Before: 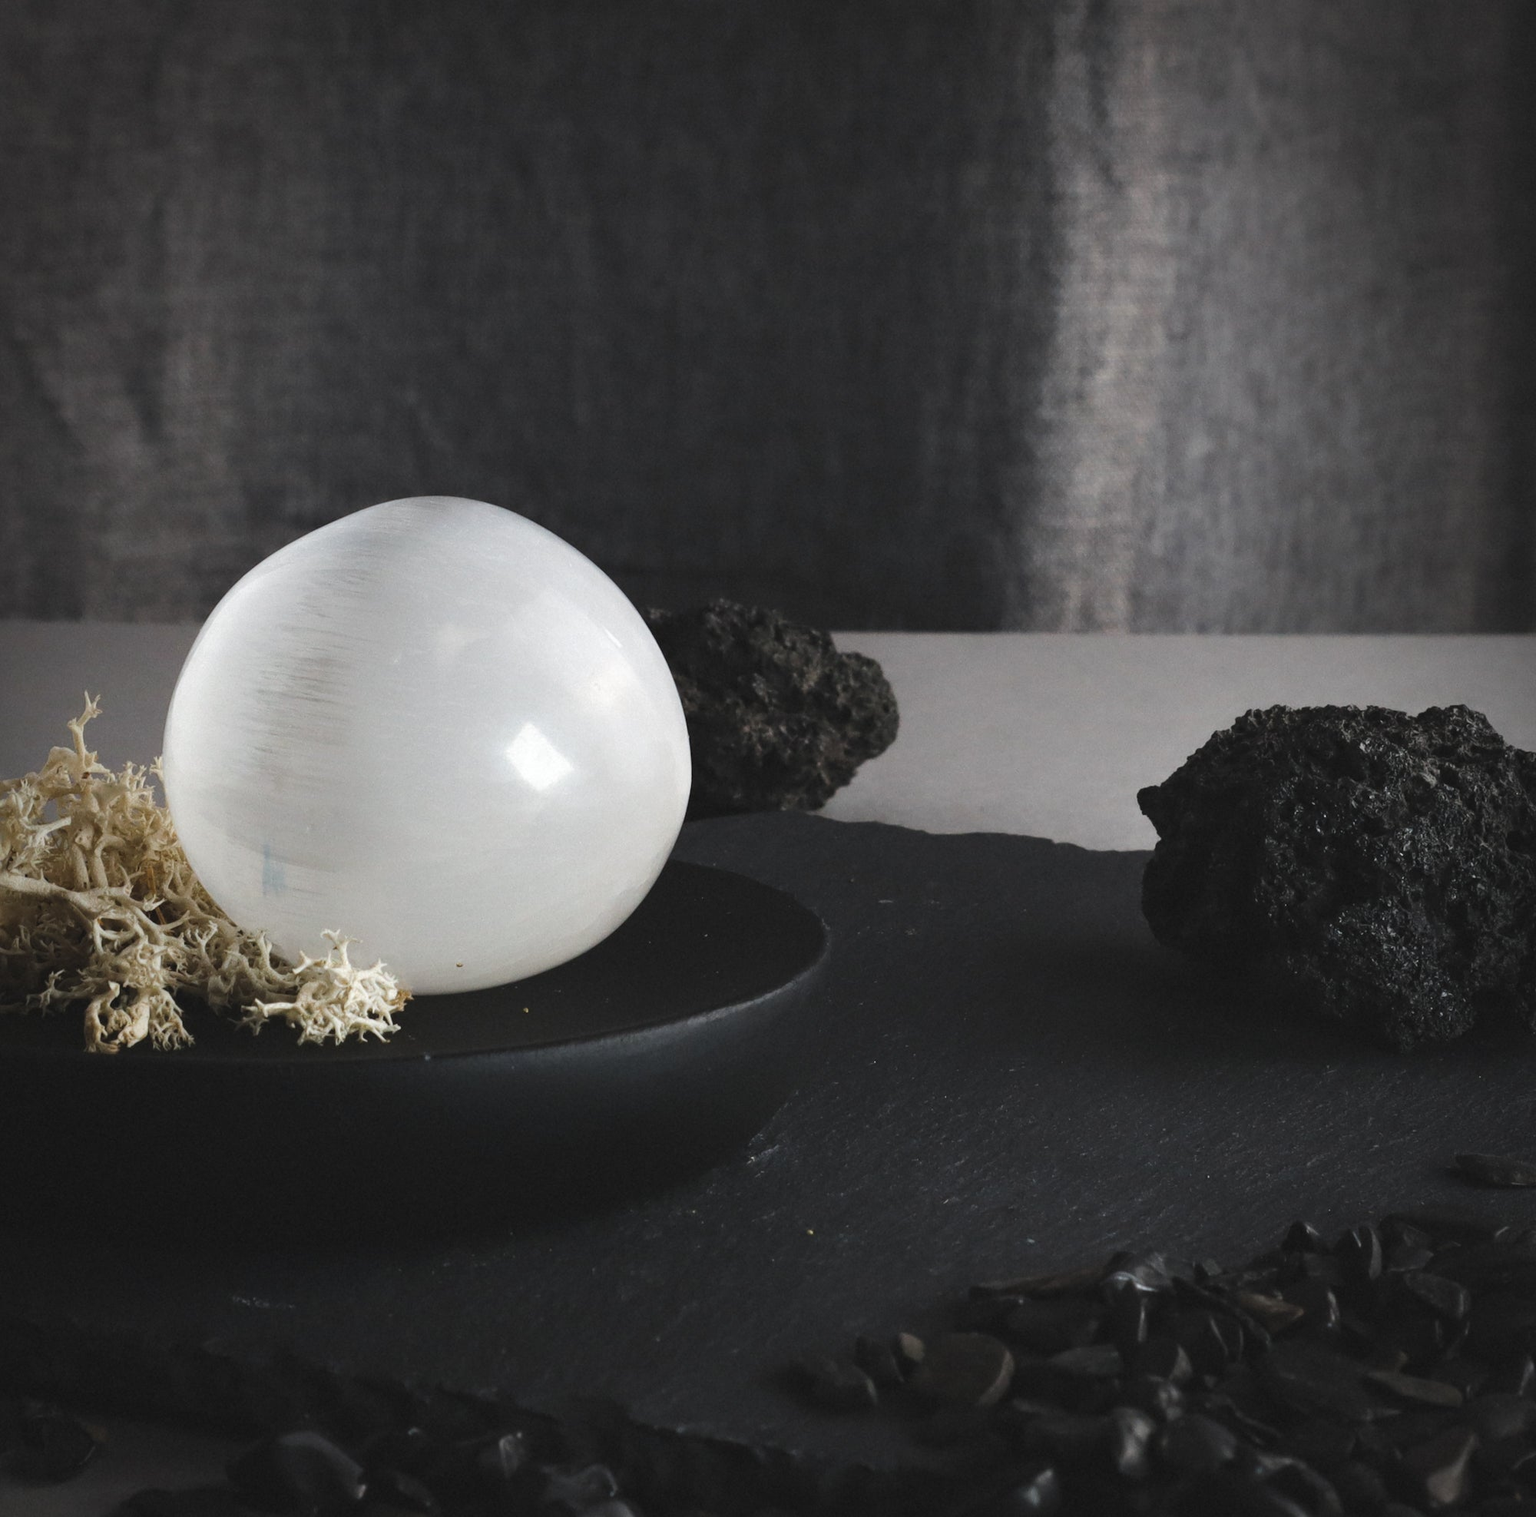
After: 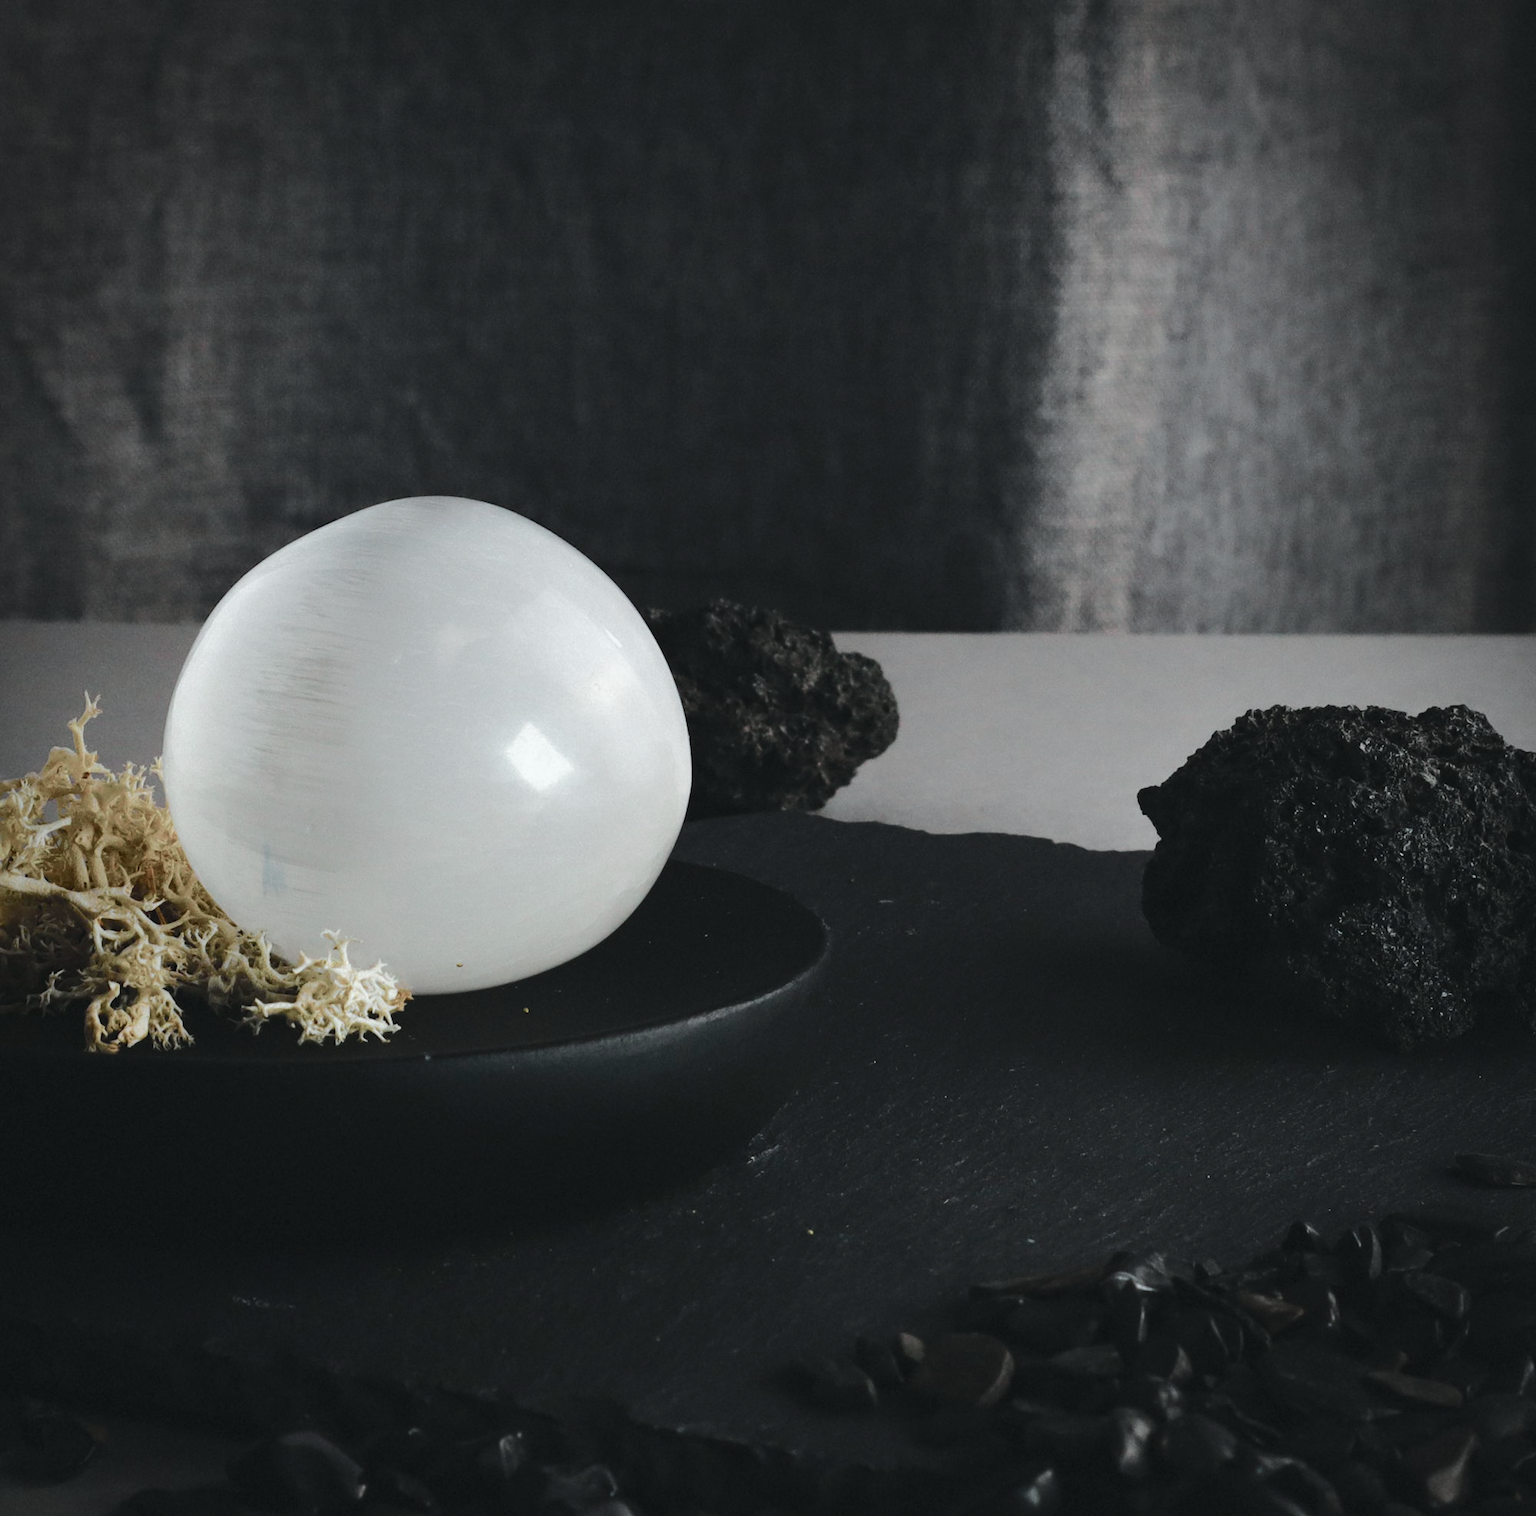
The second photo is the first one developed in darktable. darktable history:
tone curve: curves: ch0 [(0, 0.003) (0.211, 0.174) (0.482, 0.519) (0.843, 0.821) (0.992, 0.971)]; ch1 [(0, 0) (0.276, 0.206) (0.393, 0.364) (0.482, 0.477) (0.506, 0.5) (0.523, 0.523) (0.572, 0.592) (0.635, 0.665) (0.695, 0.759) (1, 1)]; ch2 [(0, 0) (0.438, 0.456) (0.498, 0.497) (0.536, 0.527) (0.562, 0.584) (0.619, 0.602) (0.698, 0.698) (1, 1)], color space Lab, independent channels, preserve colors none
